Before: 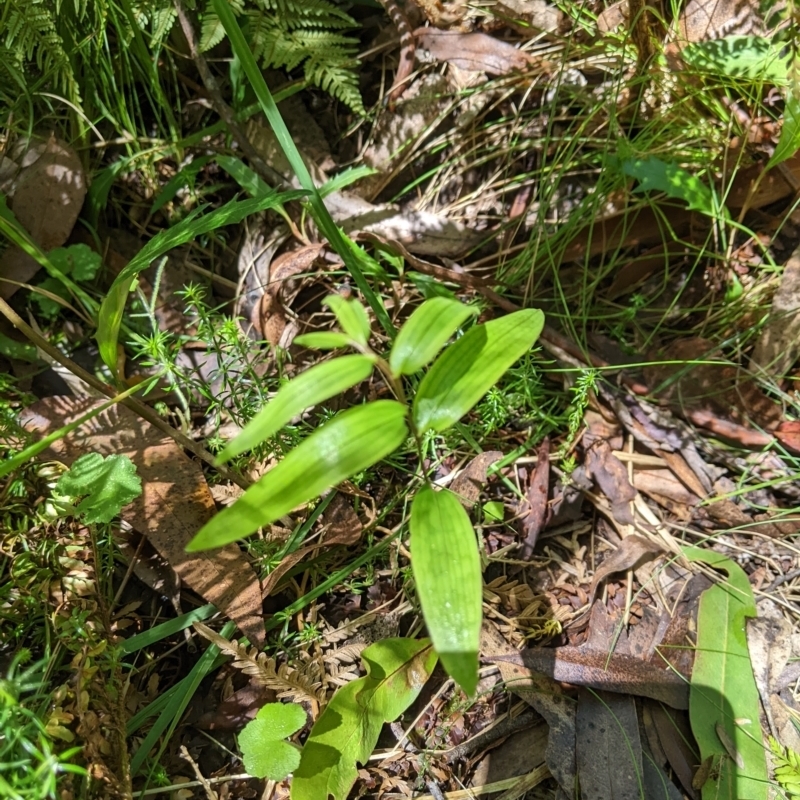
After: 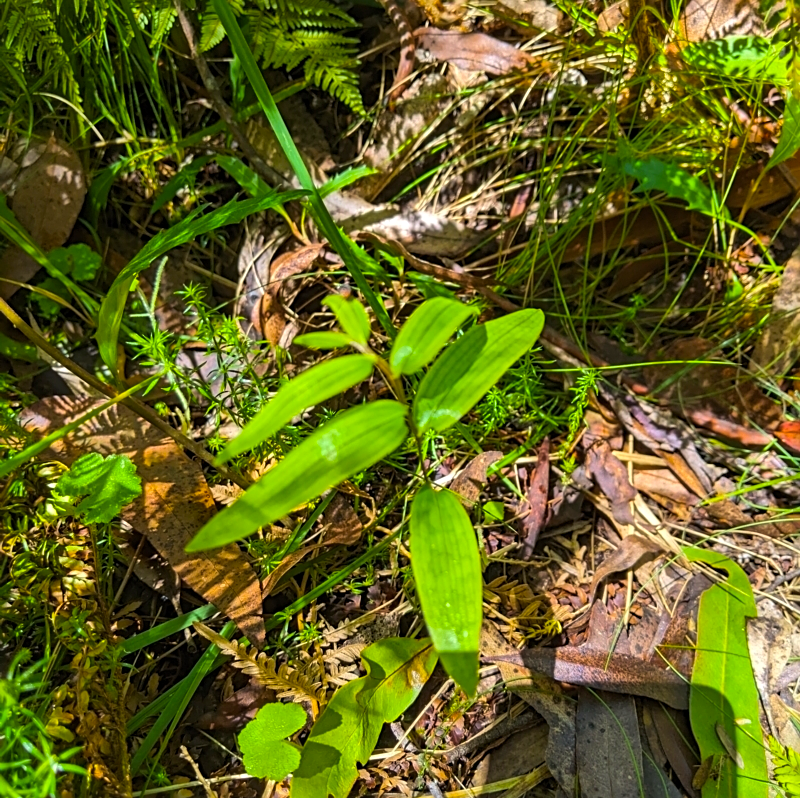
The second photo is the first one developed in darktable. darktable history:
sharpen: radius 2.493, amount 0.34
crop: top 0.116%, bottom 0.12%
color balance rgb: shadows lift › luminance 0.799%, shadows lift › chroma 0.403%, shadows lift › hue 21.87°, linear chroma grading › global chroma 8.676%, perceptual saturation grading › global saturation 61.467%, perceptual saturation grading › highlights 20.887%, perceptual saturation grading › shadows -49.382%
